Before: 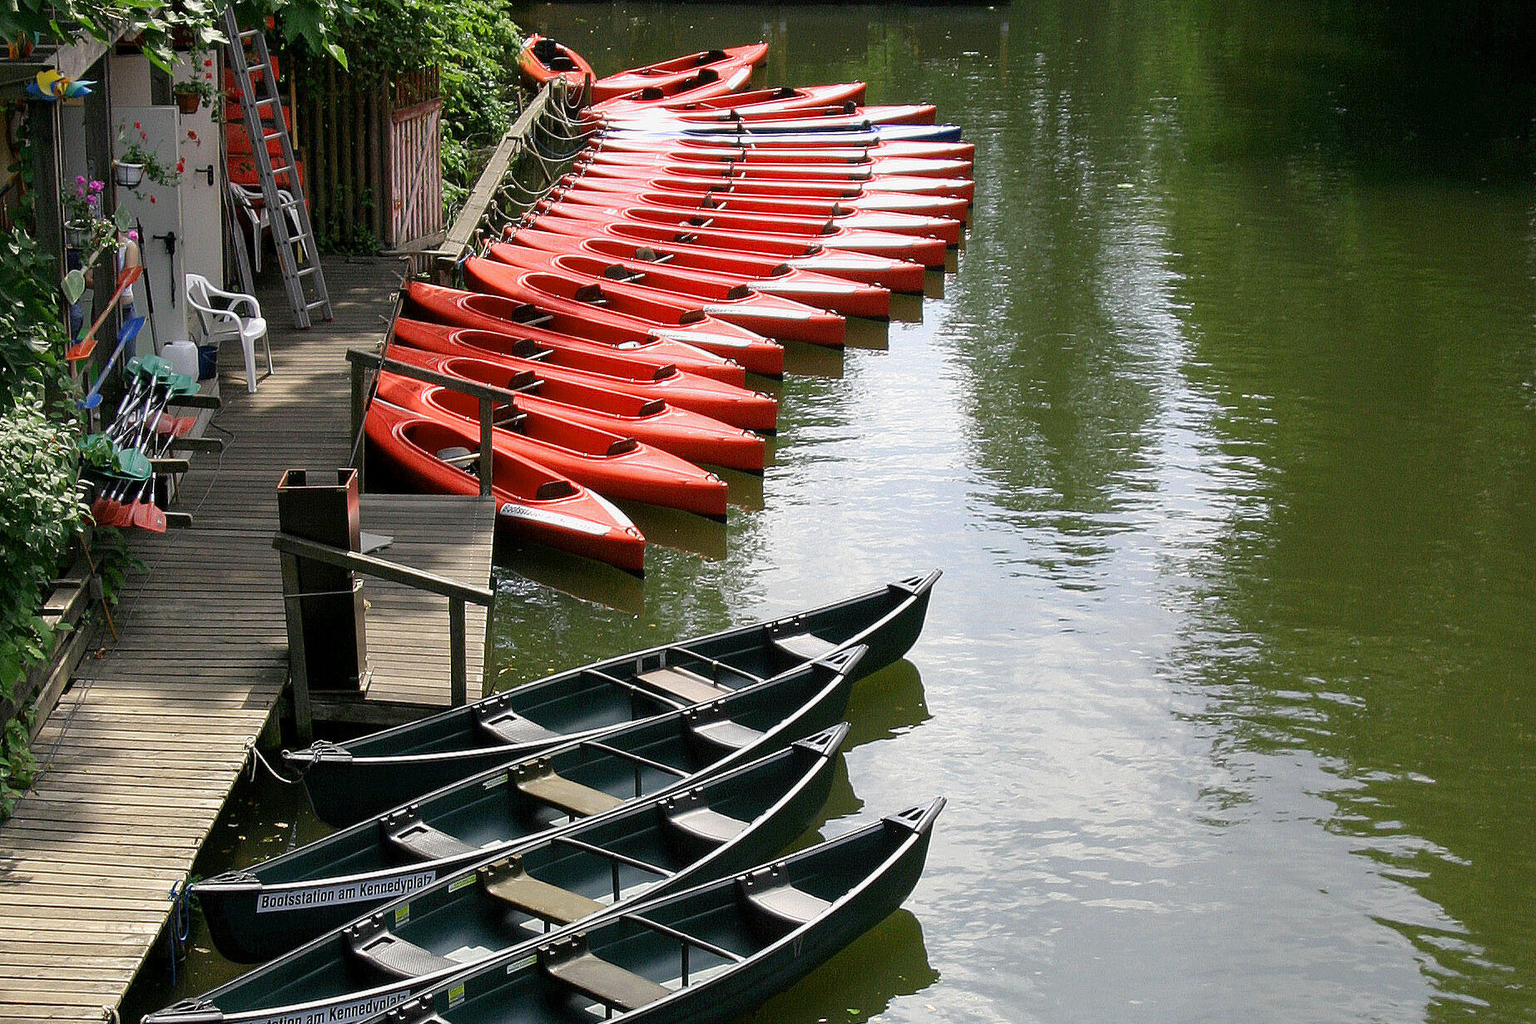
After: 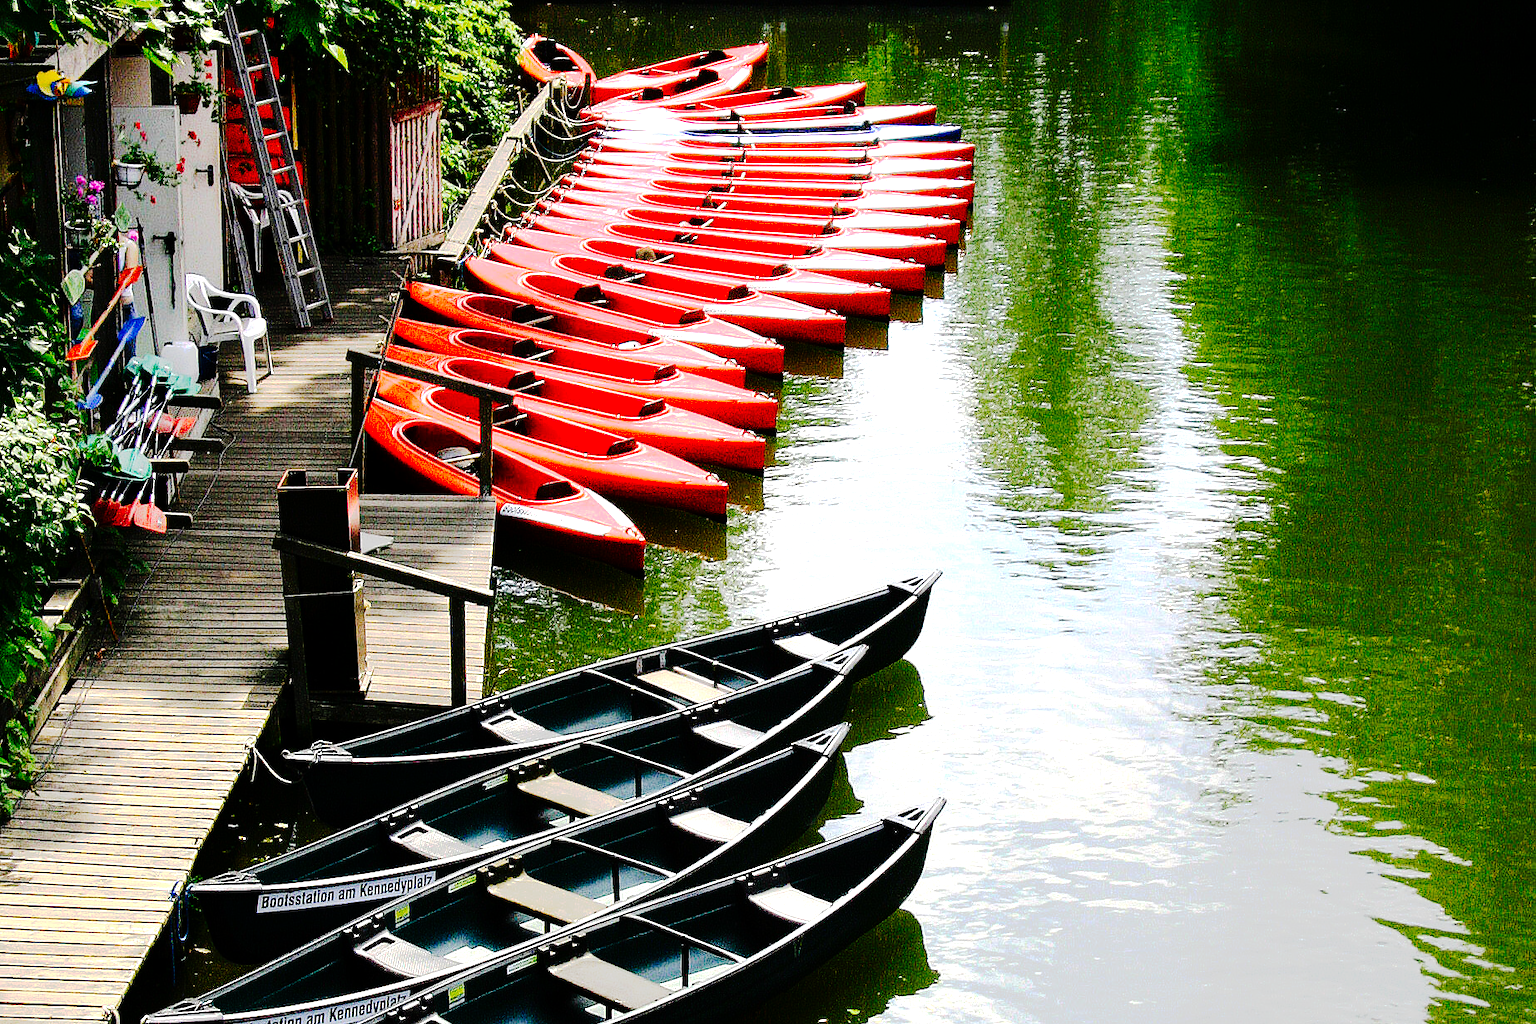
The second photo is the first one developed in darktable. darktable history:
tone equalizer: -8 EV -0.712 EV, -7 EV -0.736 EV, -6 EV -0.631 EV, -5 EV -0.368 EV, -3 EV 0.391 EV, -2 EV 0.6 EV, -1 EV 0.69 EV, +0 EV 0.736 EV
contrast brightness saturation: contrast 0.16, saturation 0.327
tone curve: curves: ch0 [(0, 0) (0.003, 0.001) (0.011, 0.005) (0.025, 0.009) (0.044, 0.014) (0.069, 0.019) (0.1, 0.028) (0.136, 0.039) (0.177, 0.073) (0.224, 0.134) (0.277, 0.218) (0.335, 0.343) (0.399, 0.488) (0.468, 0.608) (0.543, 0.699) (0.623, 0.773) (0.709, 0.819) (0.801, 0.852) (0.898, 0.874) (1, 1)], preserve colors none
